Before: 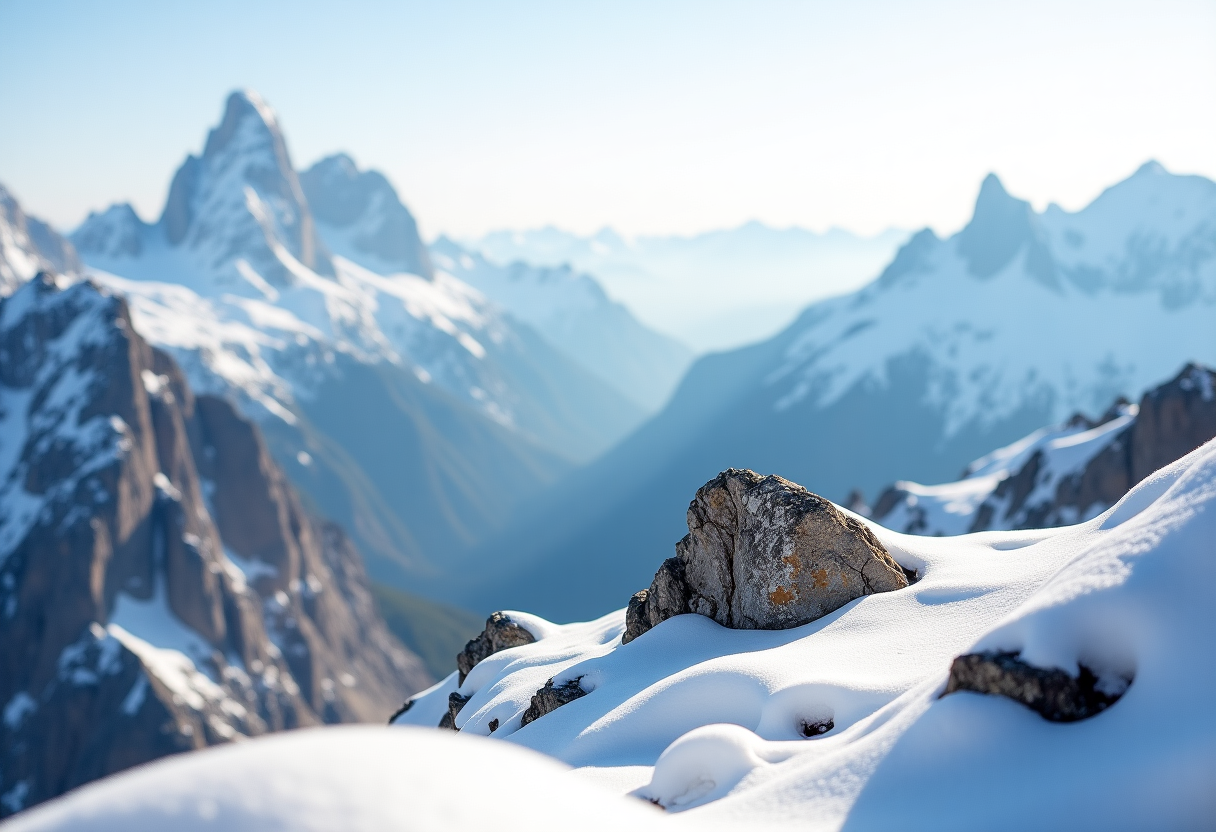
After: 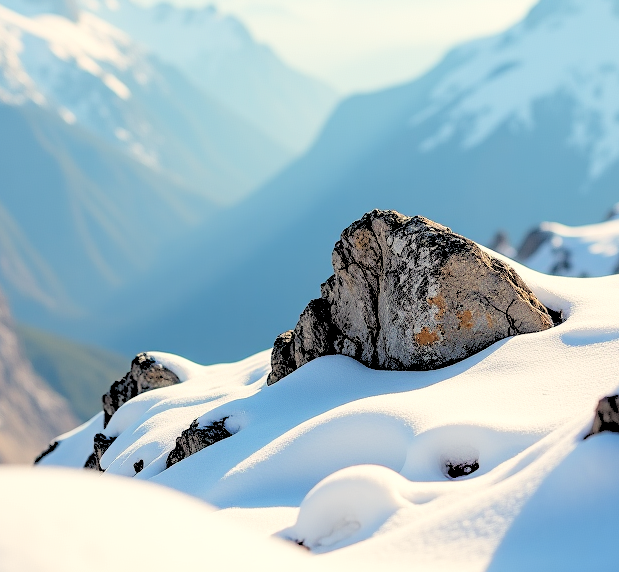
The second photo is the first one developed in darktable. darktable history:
white balance: red 1.045, blue 0.932
rgb levels: levels [[0.027, 0.429, 0.996], [0, 0.5, 1], [0, 0.5, 1]]
crop and rotate: left 29.237%, top 31.152%, right 19.807%
